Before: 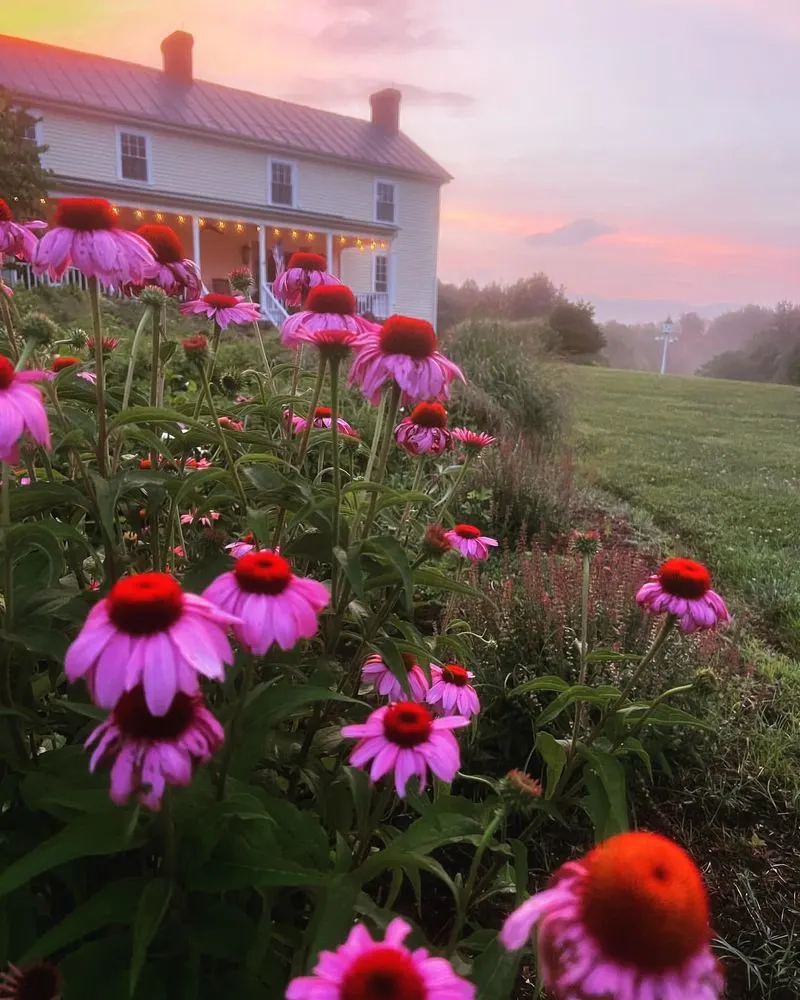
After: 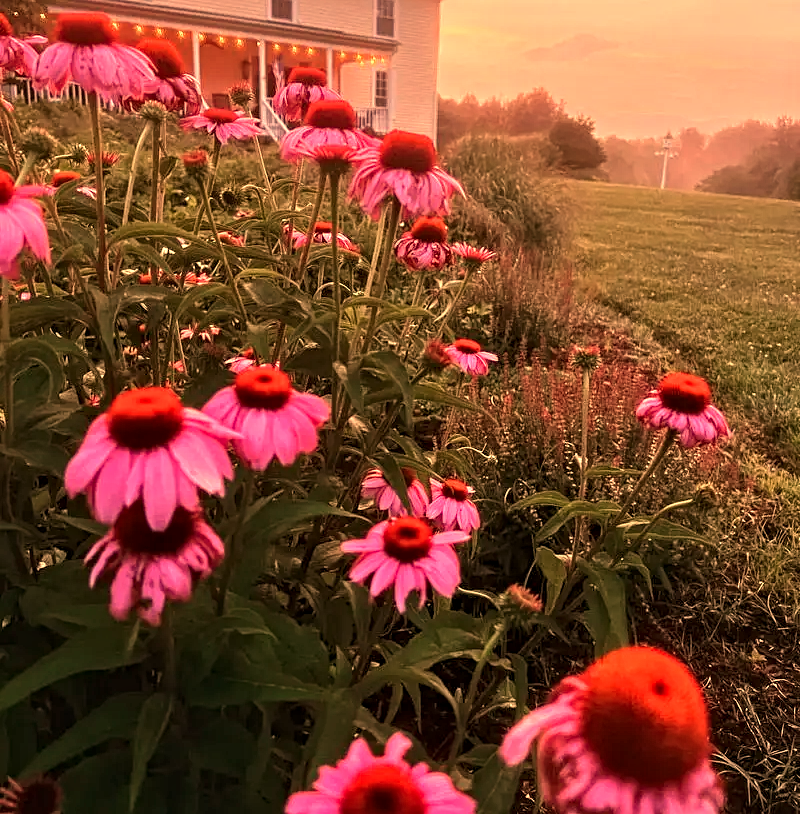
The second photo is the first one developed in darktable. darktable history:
white balance: red 1.467, blue 0.684
contrast equalizer: octaves 7, y [[0.506, 0.531, 0.562, 0.606, 0.638, 0.669], [0.5 ×6], [0.5 ×6], [0 ×6], [0 ×6]]
crop and rotate: top 18.507%
